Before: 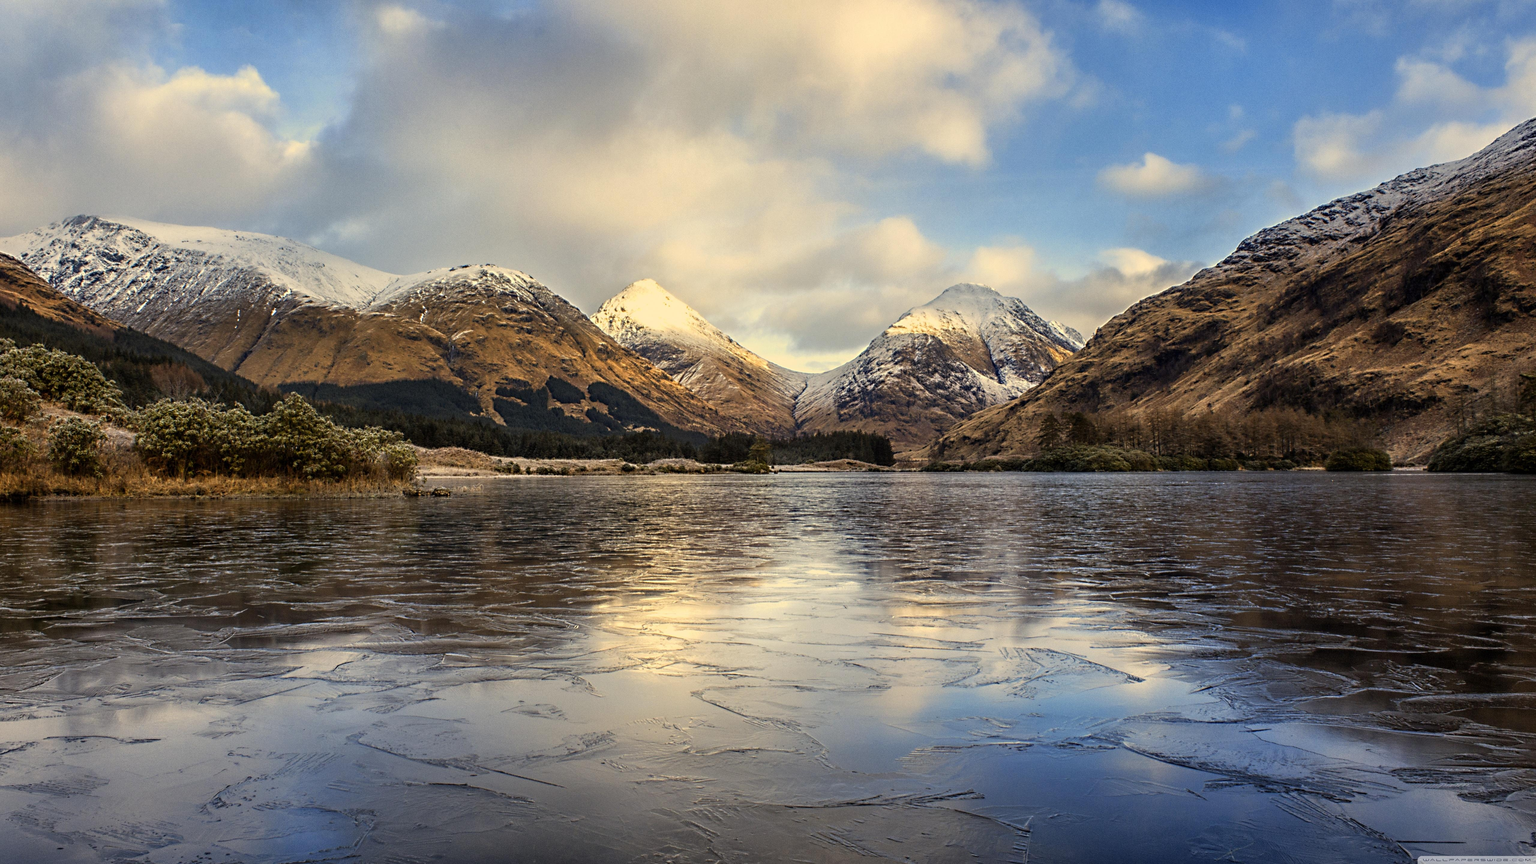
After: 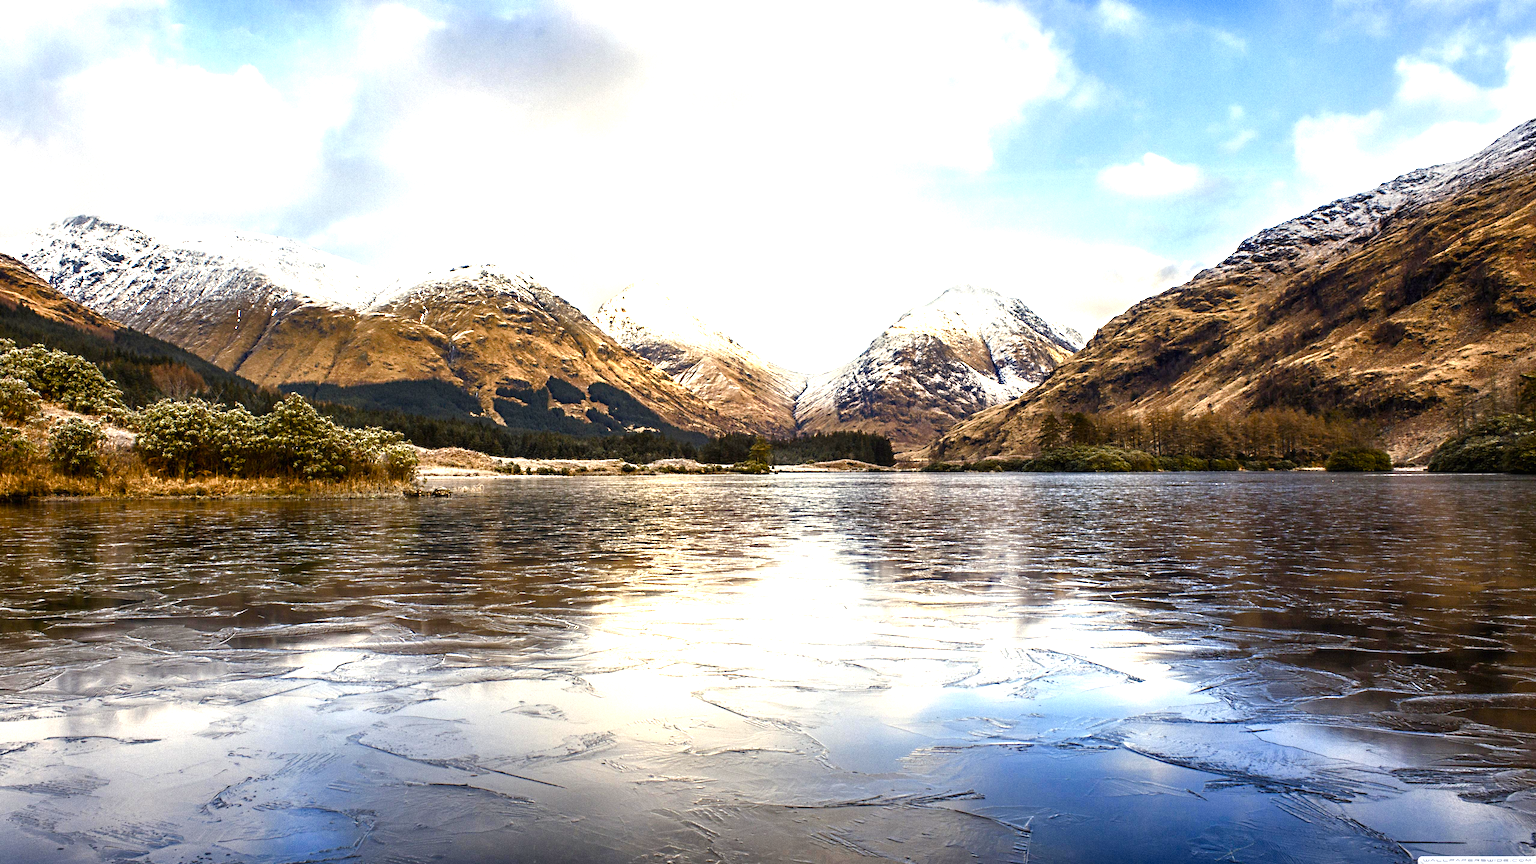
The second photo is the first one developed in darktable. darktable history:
exposure: black level correction 0, exposure 1.1 EV, compensate exposure bias true, compensate highlight preservation false
color balance rgb: perceptual saturation grading › highlights -29.58%, perceptual saturation grading › mid-tones 29.47%, perceptual saturation grading › shadows 59.73%, perceptual brilliance grading › global brilliance -17.79%, perceptual brilliance grading › highlights 28.73%, global vibrance 15.44%
